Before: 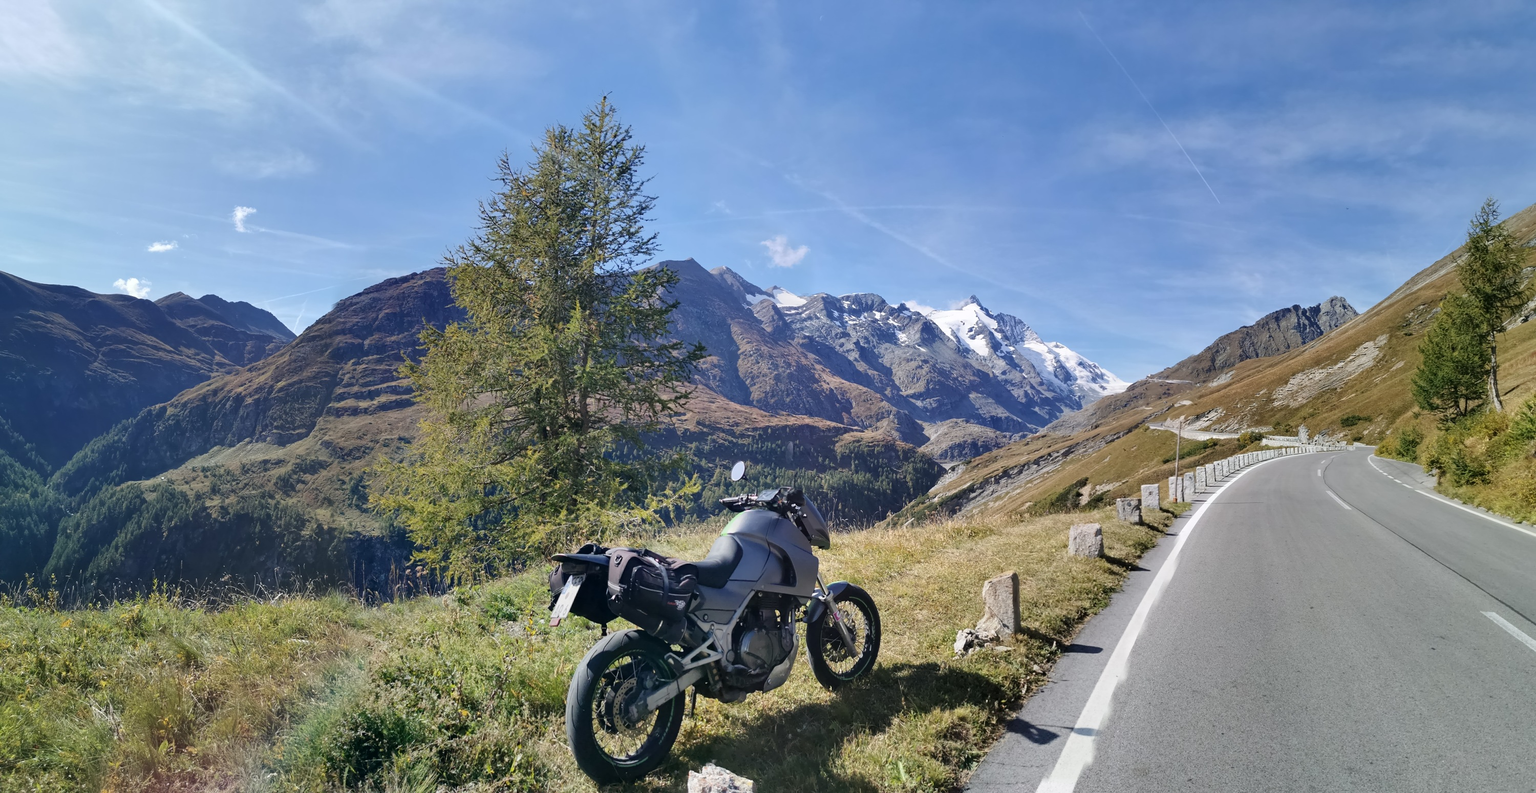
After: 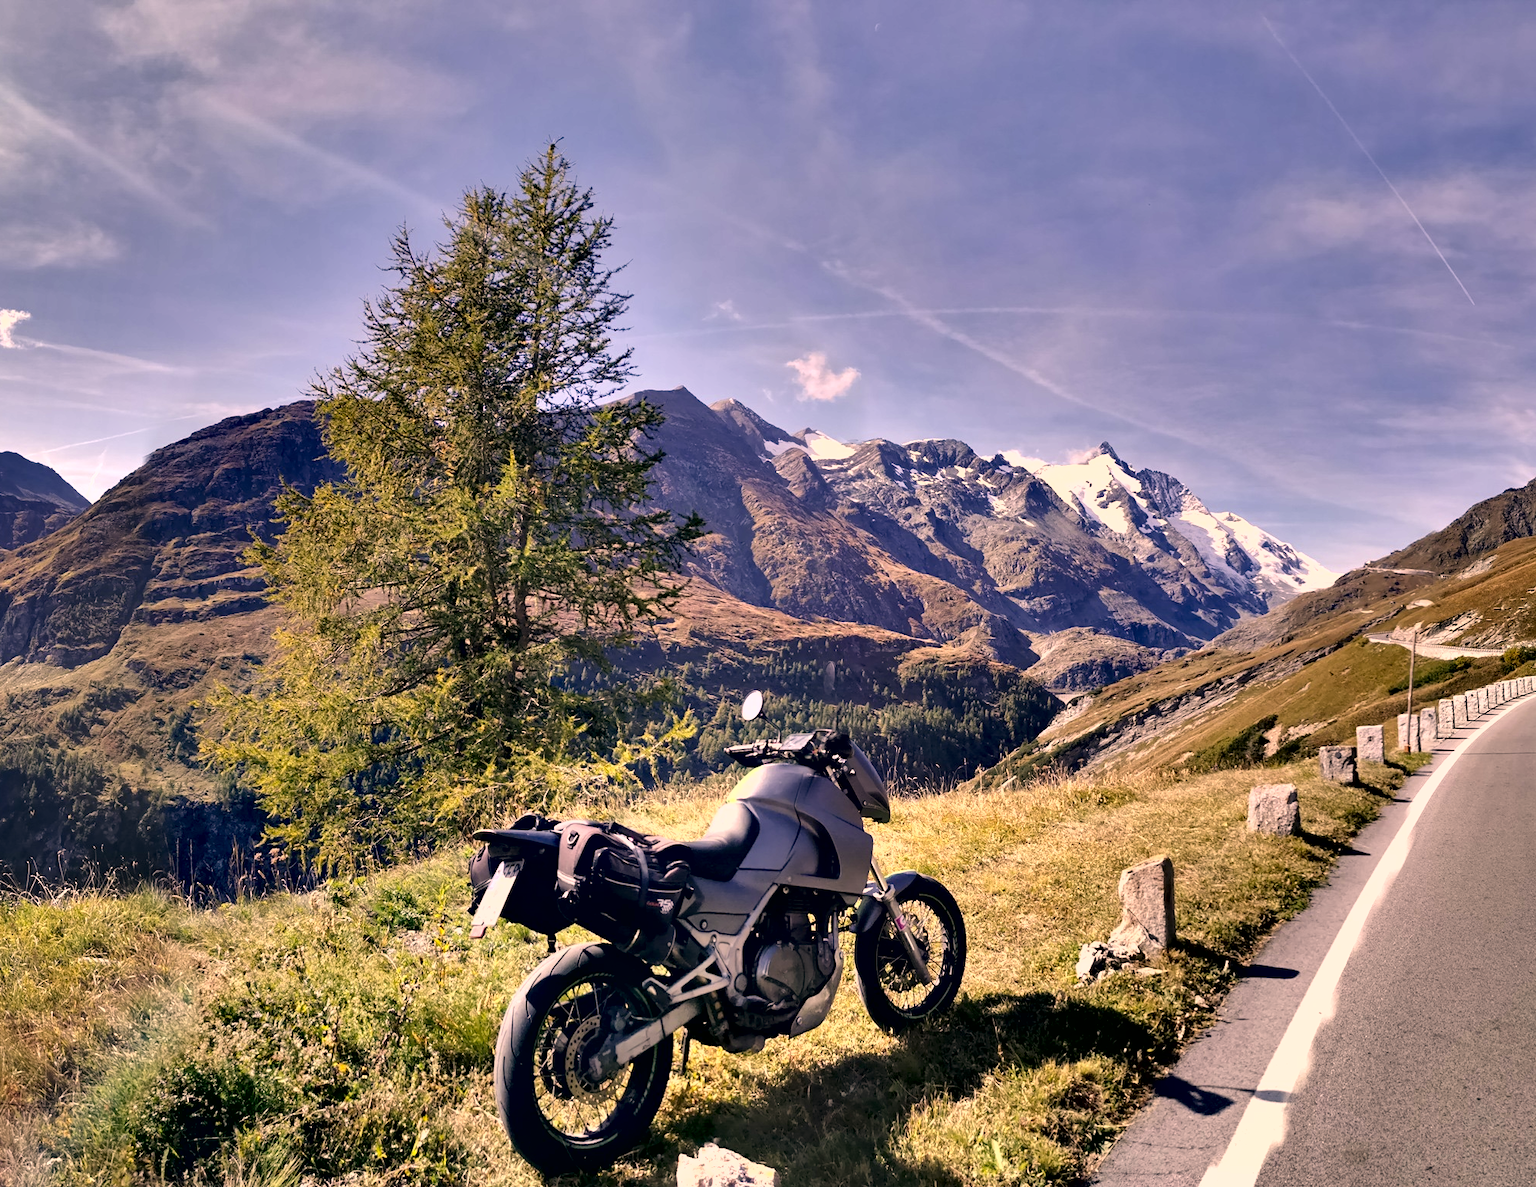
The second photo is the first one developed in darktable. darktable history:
shadows and highlights: shadows 30.65, highlights -62.48, soften with gaussian
color correction: highlights a* 17.5, highlights b* 18.89
crop: left 15.381%, right 17.755%
contrast equalizer: octaves 7, y [[0.6 ×6], [0.55 ×6], [0 ×6], [0 ×6], [0 ×6]]
